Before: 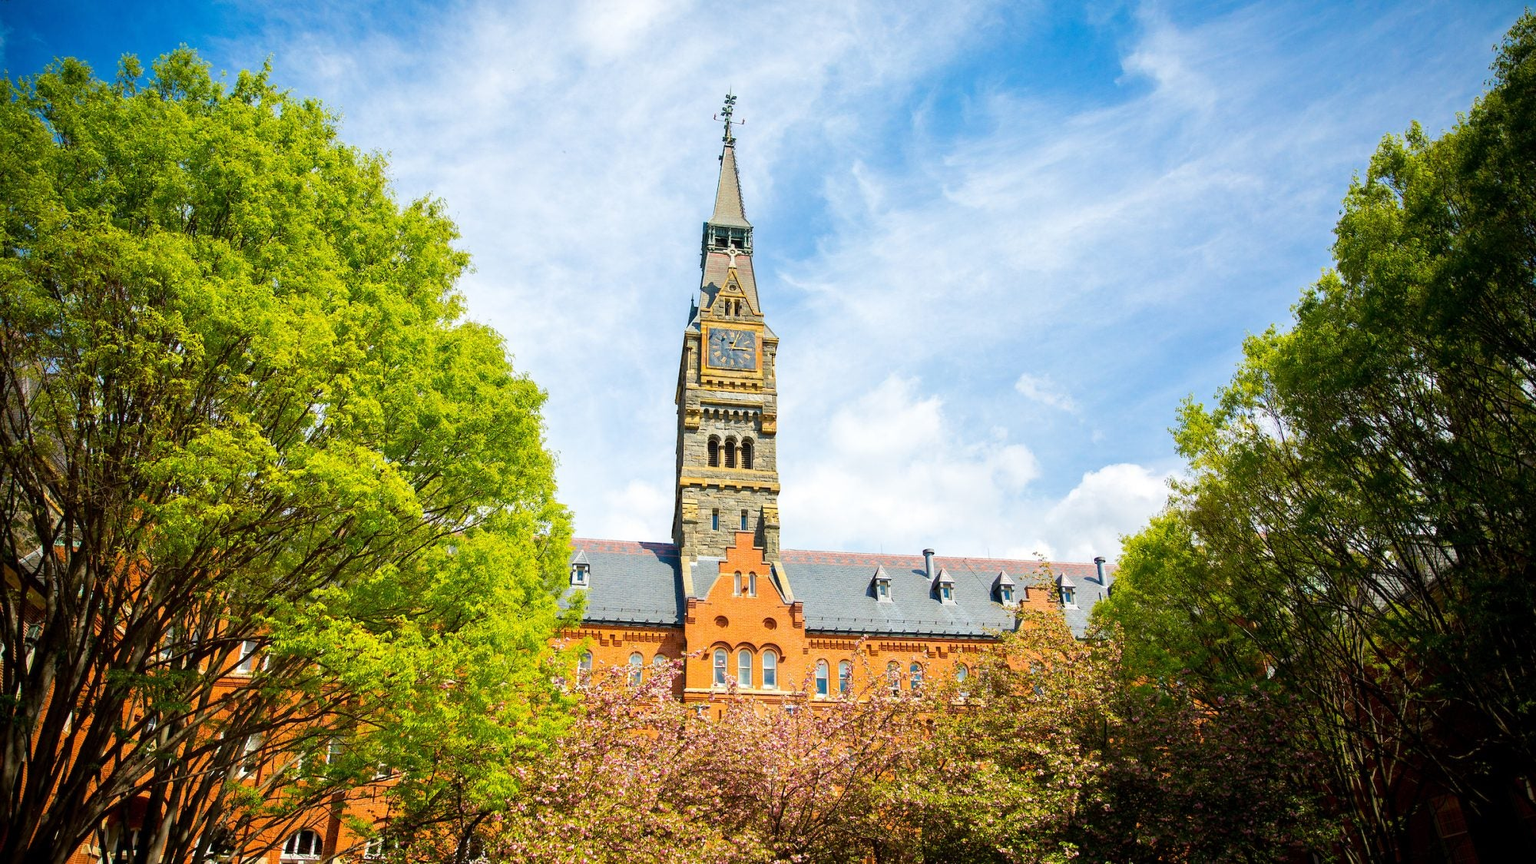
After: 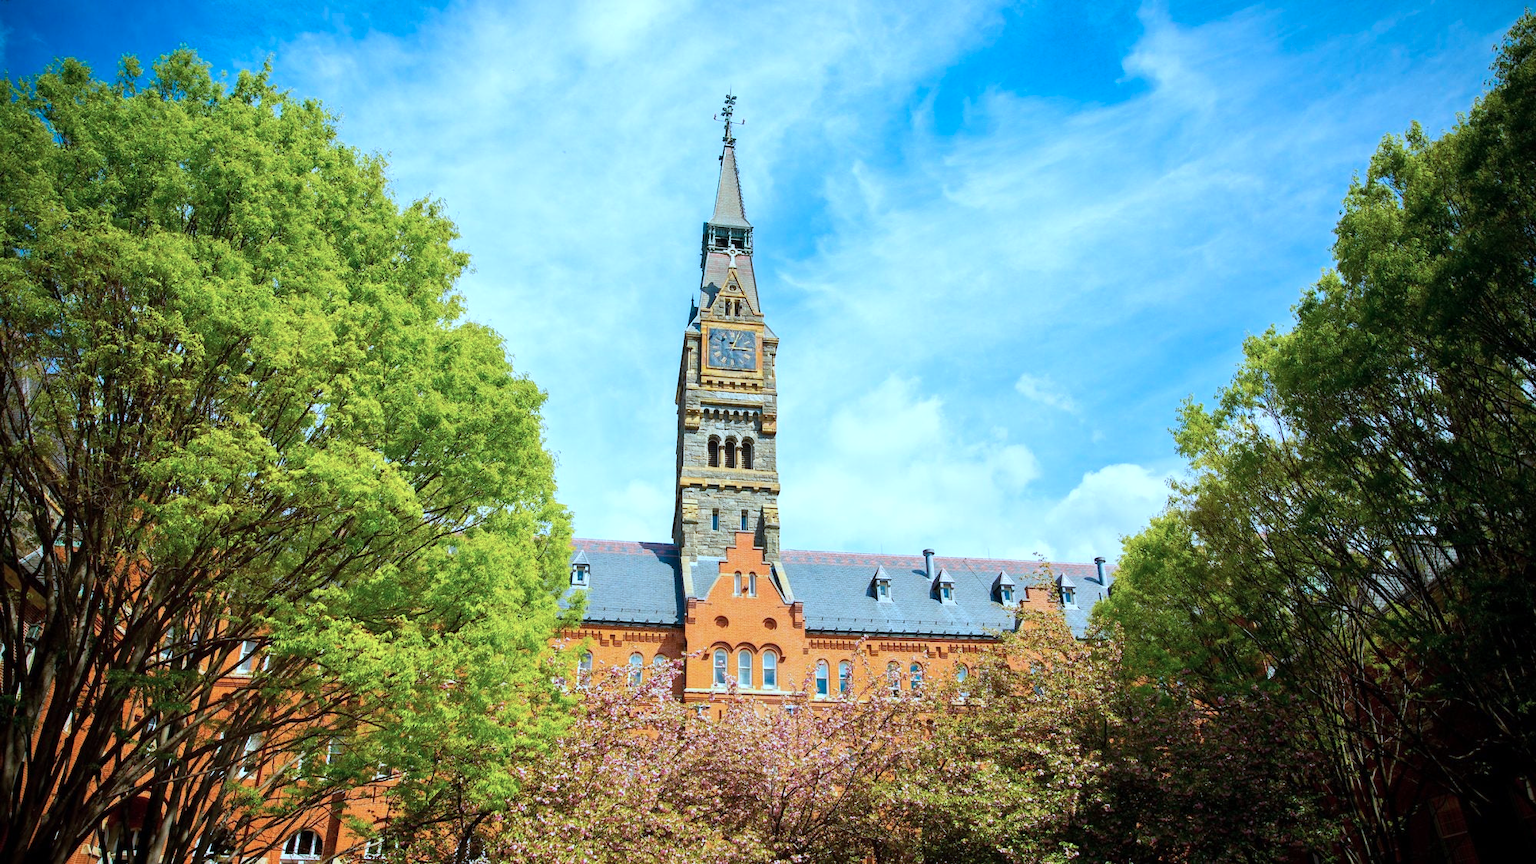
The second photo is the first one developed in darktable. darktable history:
color correction: highlights a* -9.08, highlights b* -23.43
